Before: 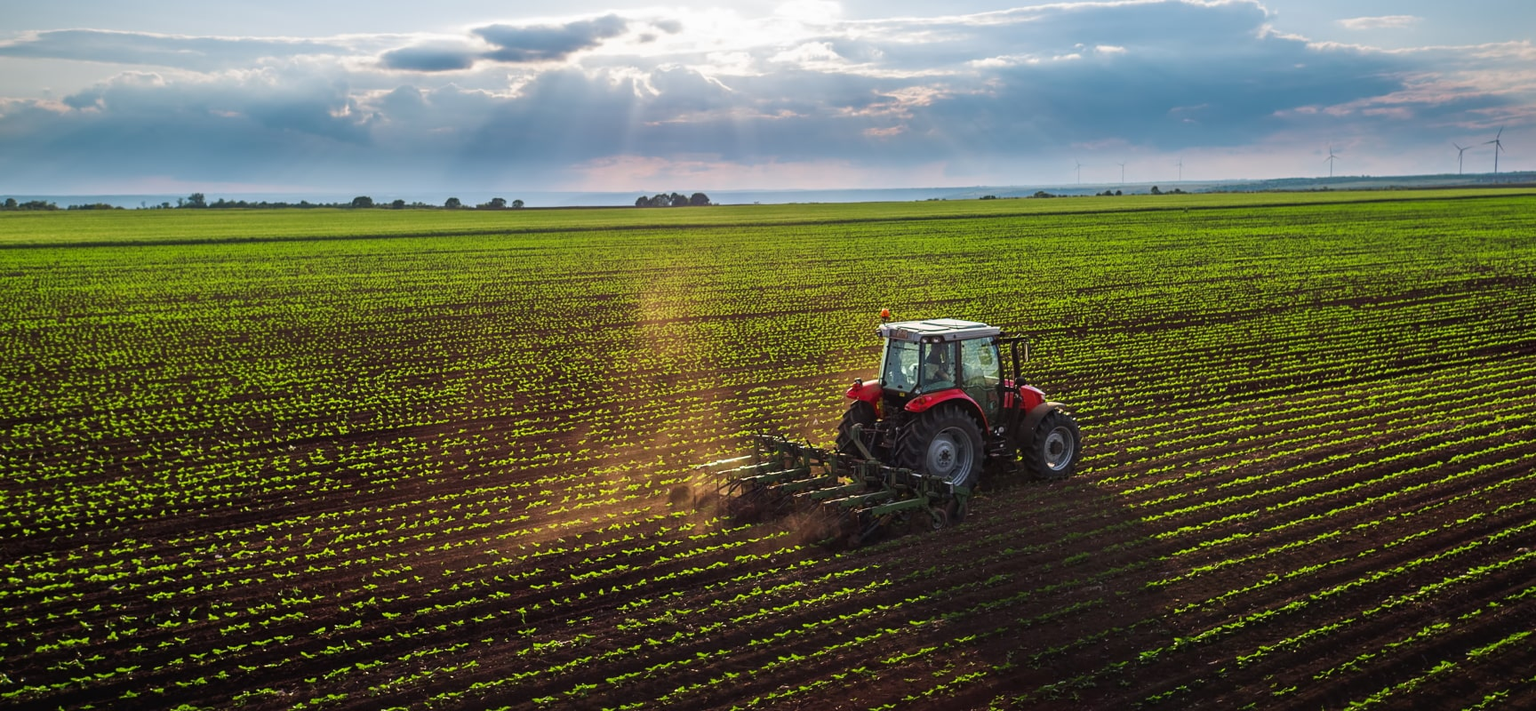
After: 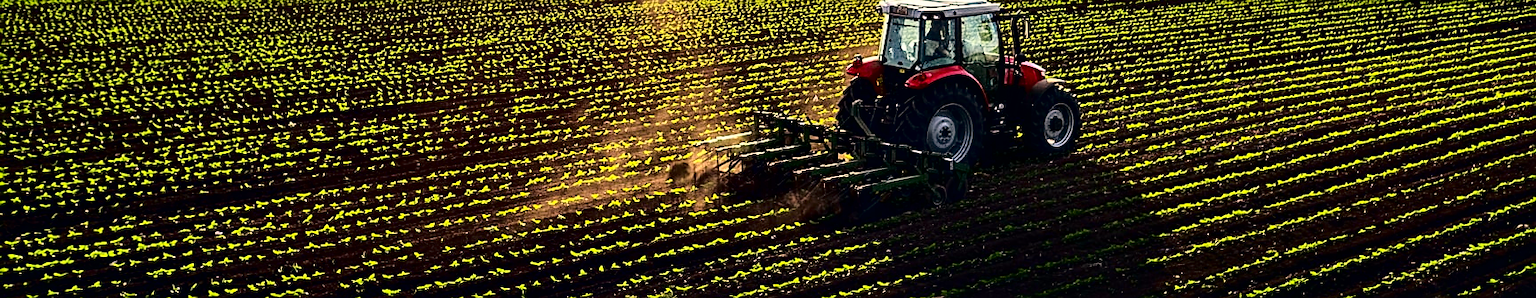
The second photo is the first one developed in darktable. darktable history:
local contrast: mode bilateral grid, contrast 20, coarseness 50, detail 179%, midtone range 0.2
crop: top 45.551%, bottom 12.262%
sharpen: on, module defaults
fill light: exposure -2 EV, width 8.6
color balance rgb: linear chroma grading › global chroma 3.45%, perceptual saturation grading › global saturation 11.24%, perceptual brilliance grading › global brilliance 3.04%, global vibrance 2.8%
contrast brightness saturation: contrast 0.39, brightness 0.1
color correction: highlights a* 5.38, highlights b* 5.3, shadows a* -4.26, shadows b* -5.11
